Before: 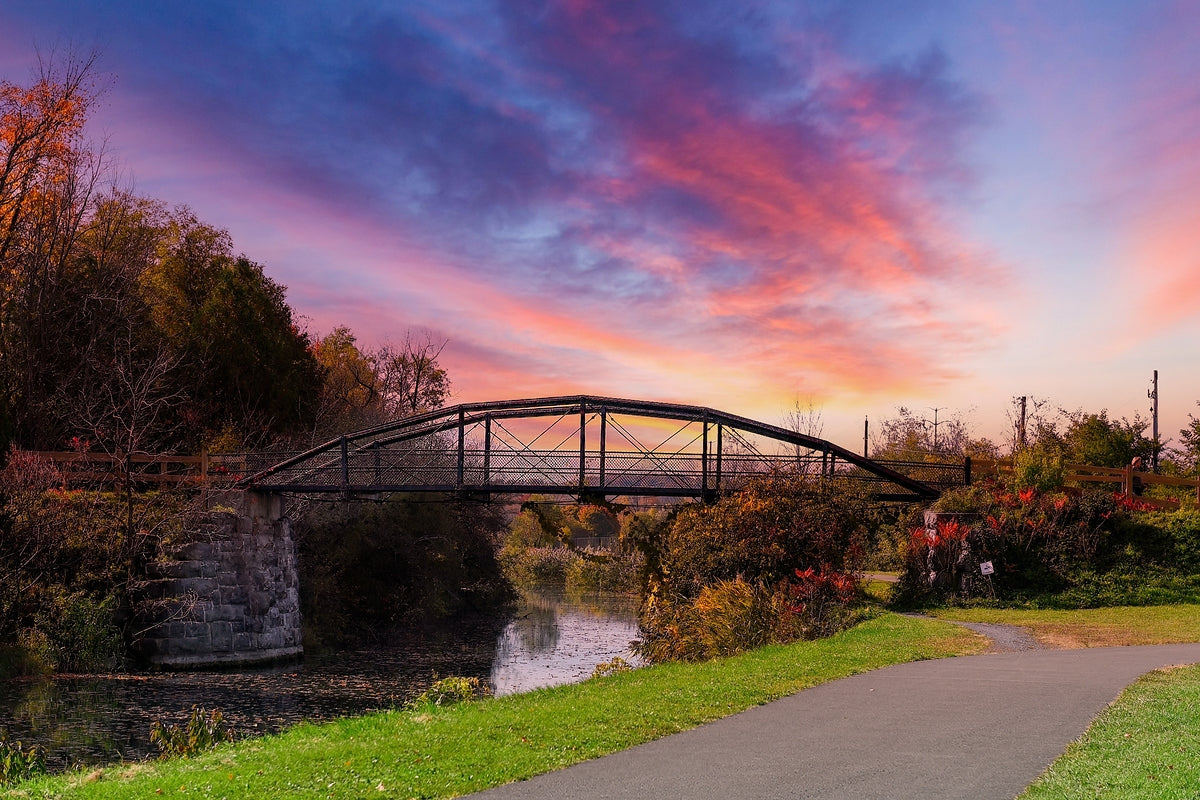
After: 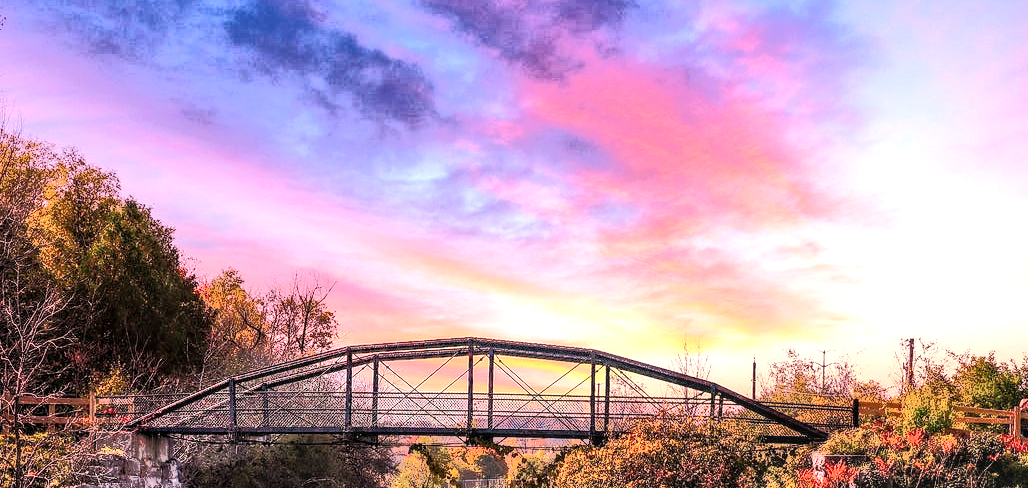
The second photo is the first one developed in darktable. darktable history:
crop and rotate: left 9.34%, top 7.325%, right 4.984%, bottom 31.675%
exposure: black level correction 0, exposure 1 EV, compensate highlight preservation false
tone curve: curves: ch0 [(0, 0) (0.003, 0.003) (0.011, 0.01) (0.025, 0.023) (0.044, 0.042) (0.069, 0.065) (0.1, 0.094) (0.136, 0.128) (0.177, 0.167) (0.224, 0.211) (0.277, 0.261) (0.335, 0.316) (0.399, 0.376) (0.468, 0.441) (0.543, 0.685) (0.623, 0.741) (0.709, 0.8) (0.801, 0.863) (0.898, 0.929) (1, 1)], color space Lab, independent channels, preserve colors none
tone equalizer: -7 EV 0.156 EV, -6 EV 0.618 EV, -5 EV 1.17 EV, -4 EV 1.33 EV, -3 EV 1.15 EV, -2 EV 0.6 EV, -1 EV 0.146 EV, mask exposure compensation -0.509 EV
local contrast: detail 130%
